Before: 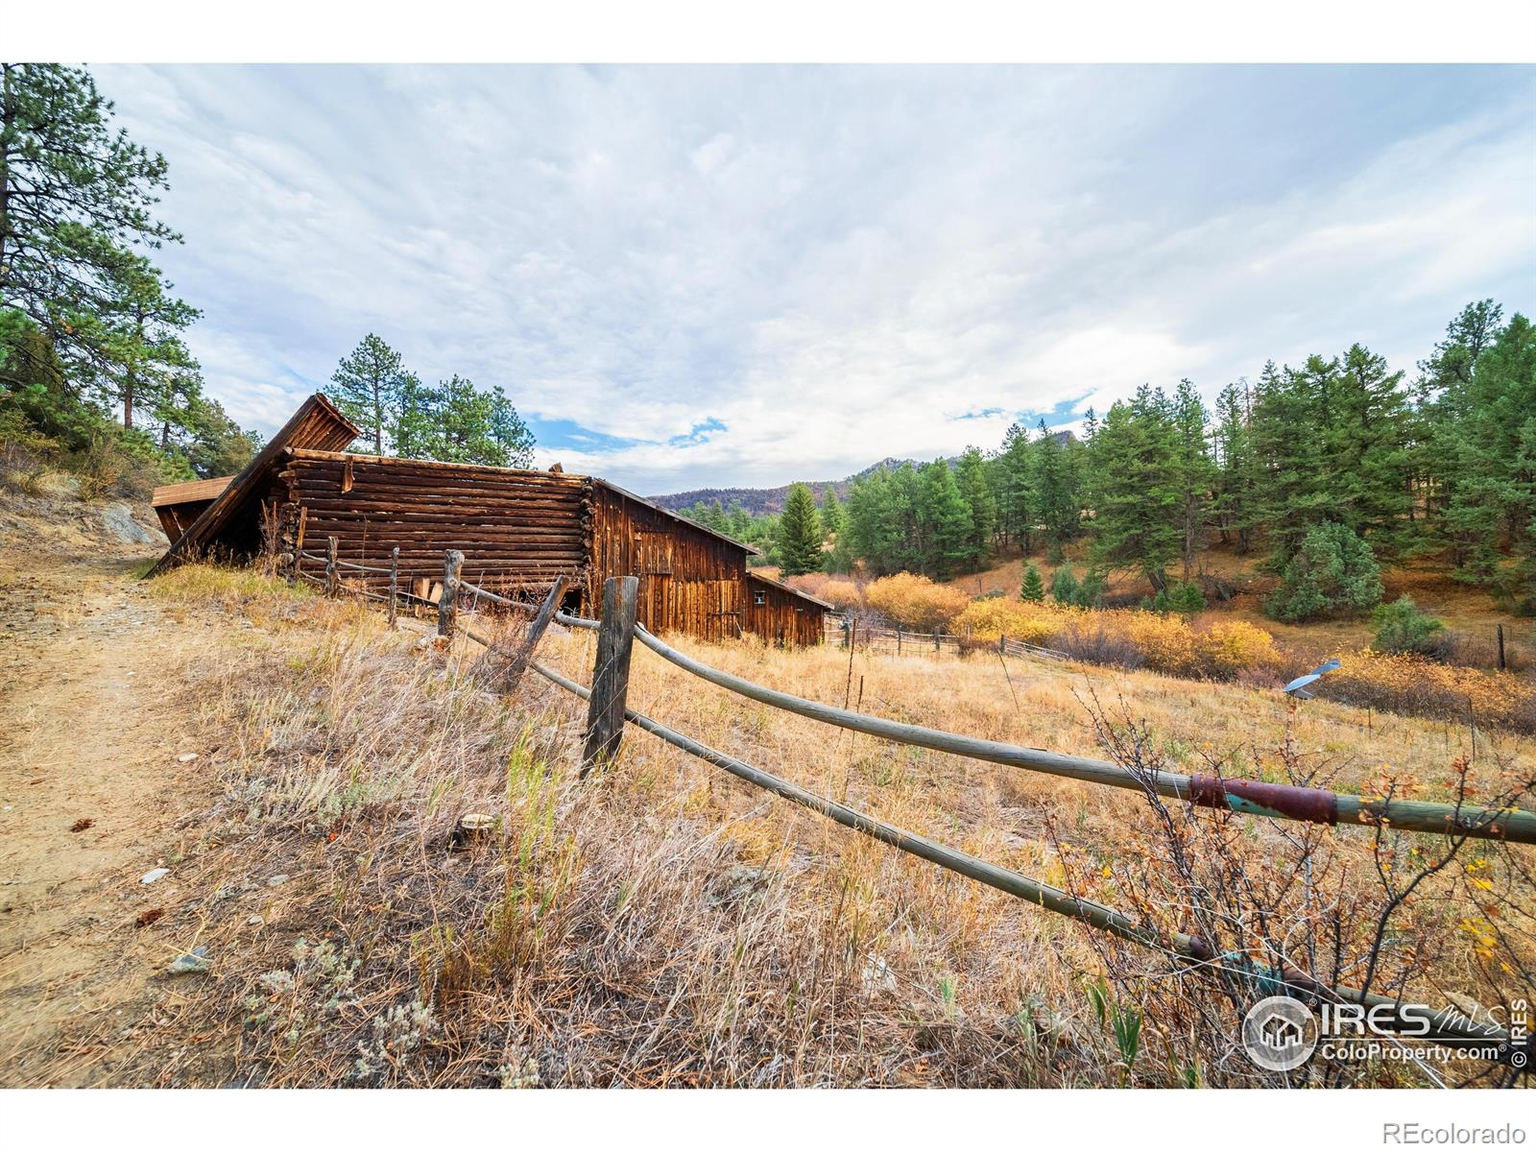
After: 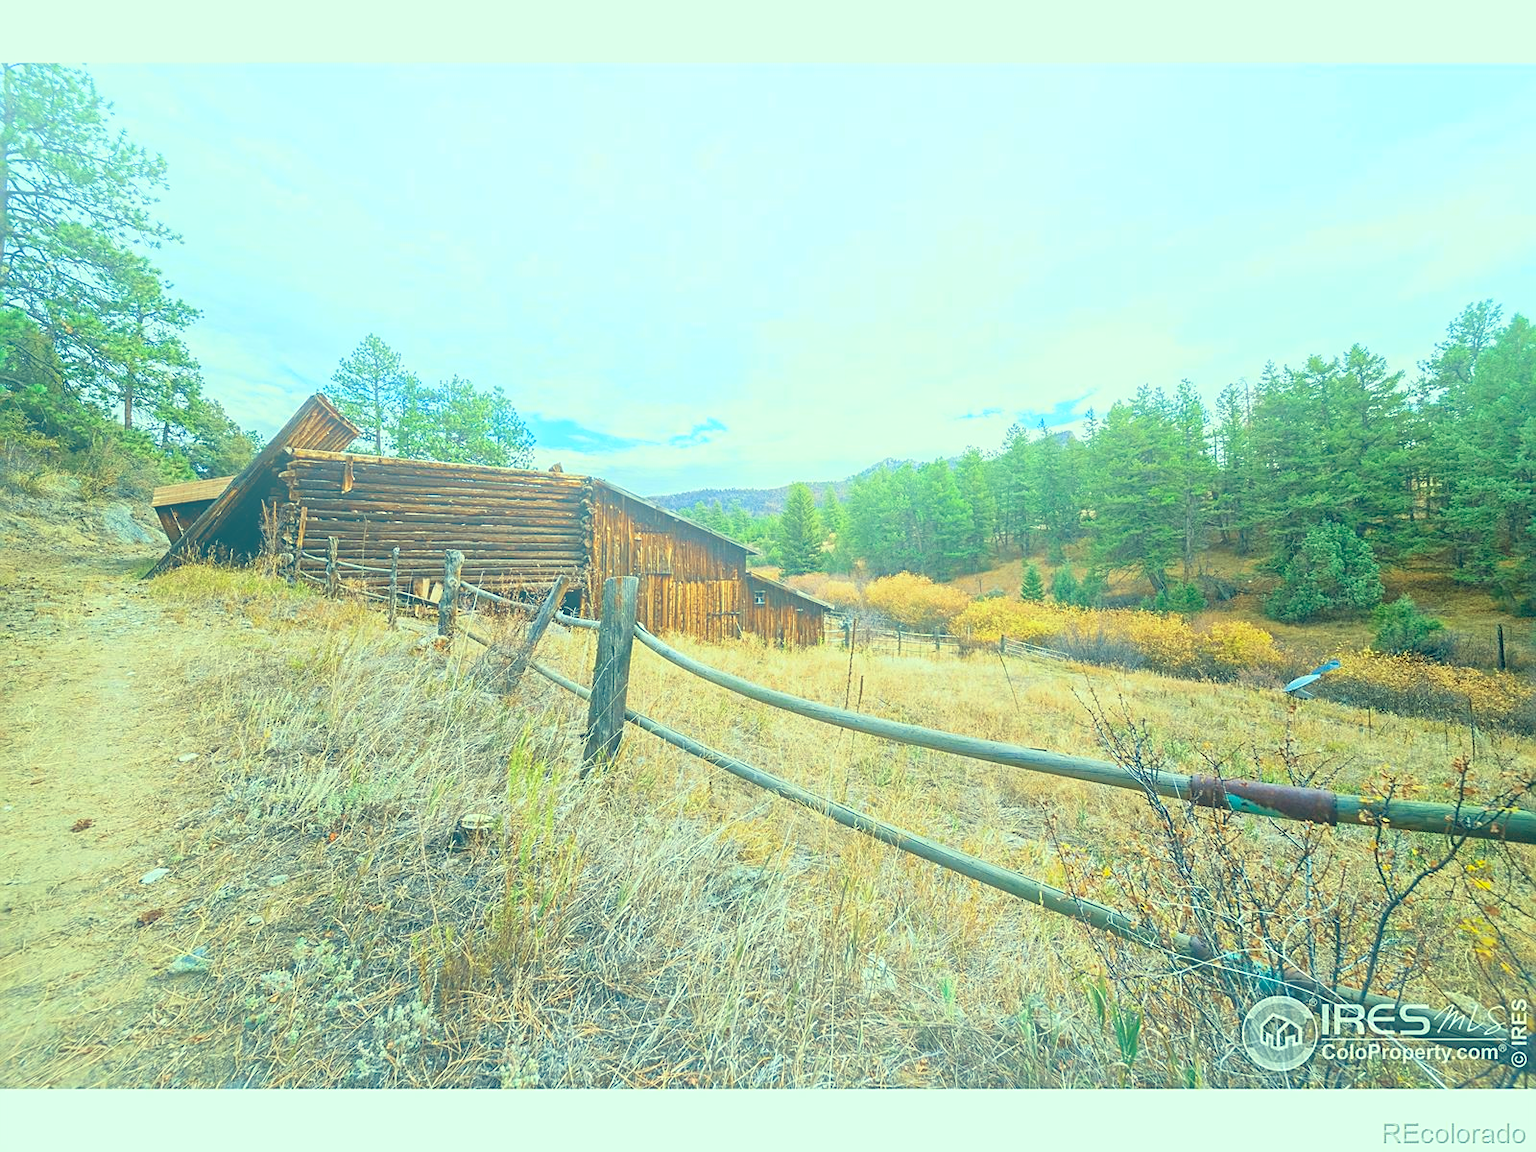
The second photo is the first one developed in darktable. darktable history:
sharpen: on, module defaults
color correction: highlights a* -20.08, highlights b* 9.8, shadows a* -20.4, shadows b* -10.76
bloom: size 40%
